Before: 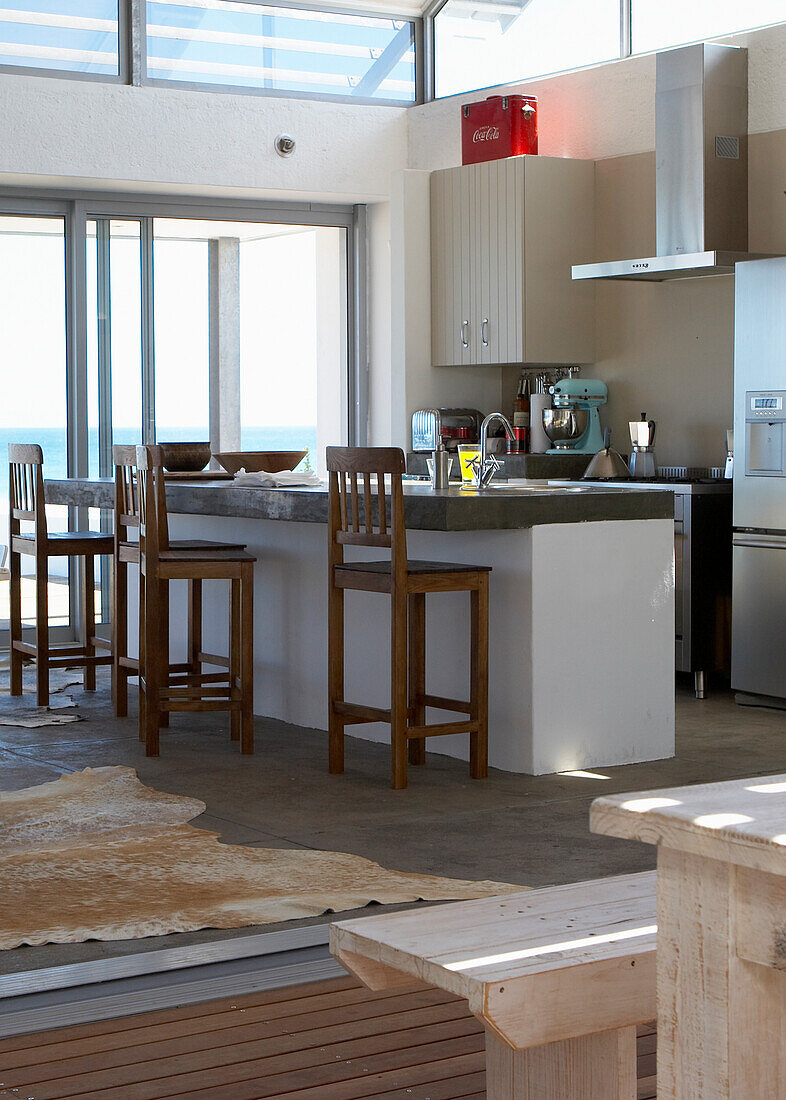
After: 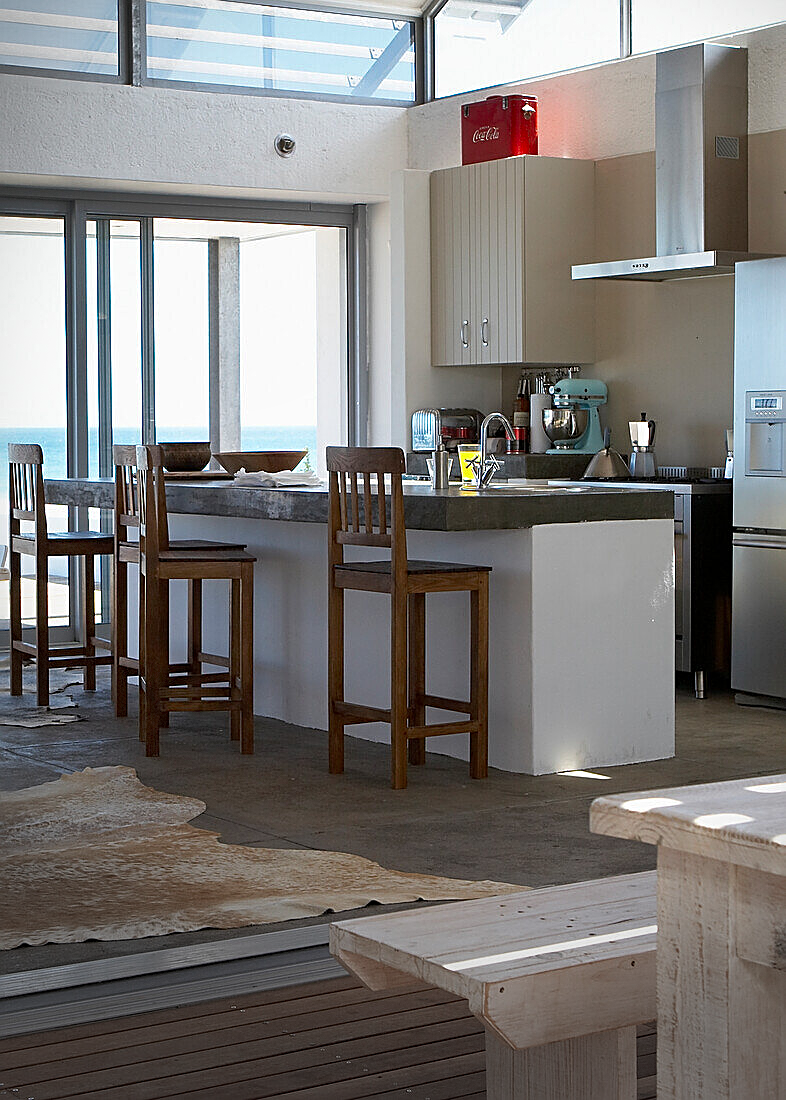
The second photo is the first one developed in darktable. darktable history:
shadows and highlights: shadows 23.09, highlights -48.54, soften with gaussian
sharpen: on, module defaults
vignetting: fall-off start 73.51%, center (0.22, -0.241), dithering 8-bit output
